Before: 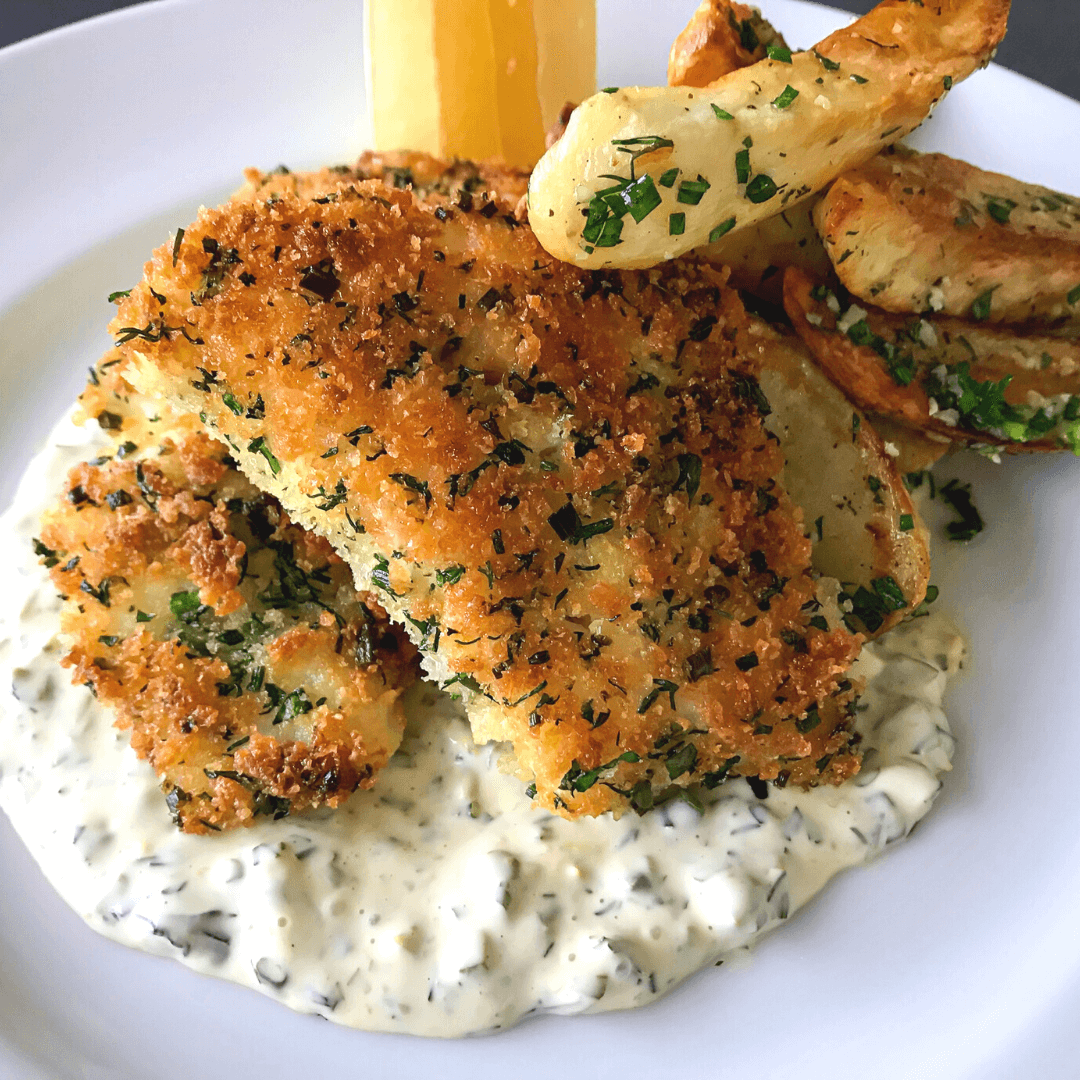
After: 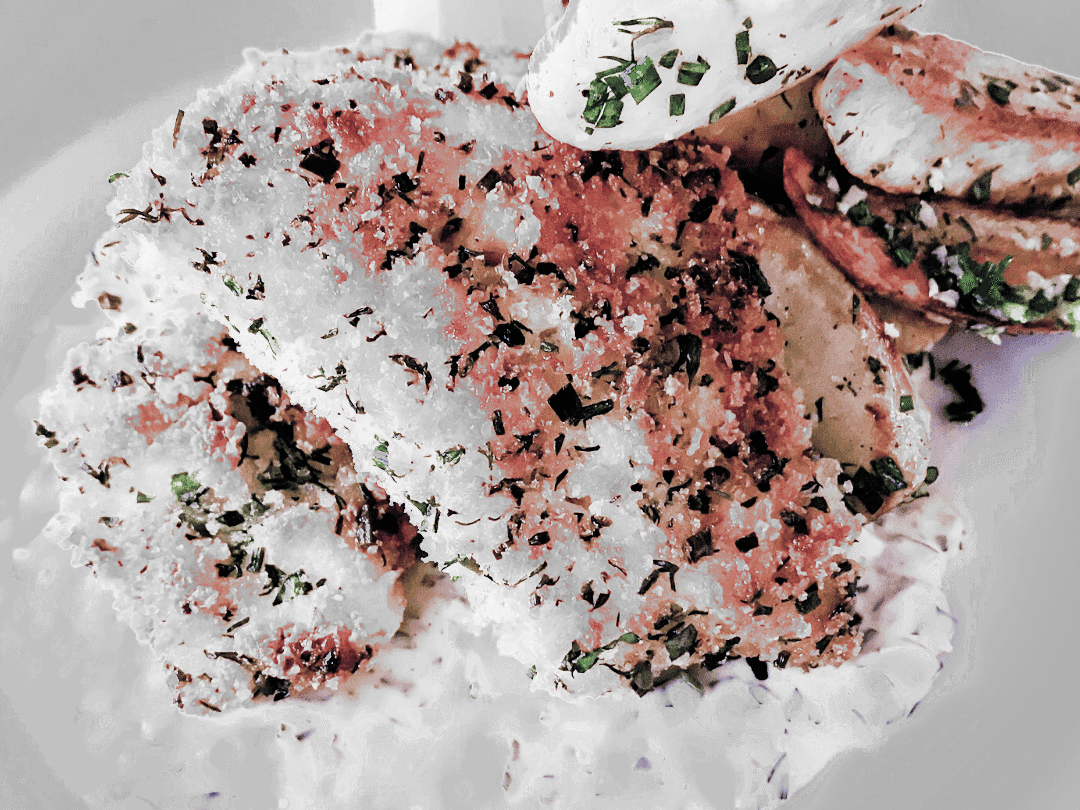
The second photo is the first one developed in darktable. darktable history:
filmic rgb: black relative exposure -5.06 EV, white relative exposure 3.97 EV, hardness 2.89, contrast 1.3, highlights saturation mix -30.26%, add noise in highlights 0.002, preserve chrominance max RGB, color science v3 (2019), use custom middle-gray values true, iterations of high-quality reconstruction 10, contrast in highlights soft
crop: top 11.046%, bottom 13.911%
color calibration: output R [1.107, -0.012, -0.003, 0], output B [0, 0, 1.308, 0], x 0.396, y 0.386, temperature 3655.06 K
tone equalizer: -8 EV -0.779 EV, -7 EV -0.692 EV, -6 EV -0.57 EV, -5 EV -0.383 EV, -3 EV 0.371 EV, -2 EV 0.6 EV, -1 EV 0.697 EV, +0 EV 0.734 EV, edges refinement/feathering 500, mask exposure compensation -1.57 EV, preserve details no
exposure: exposure 0.989 EV, compensate highlight preservation false
